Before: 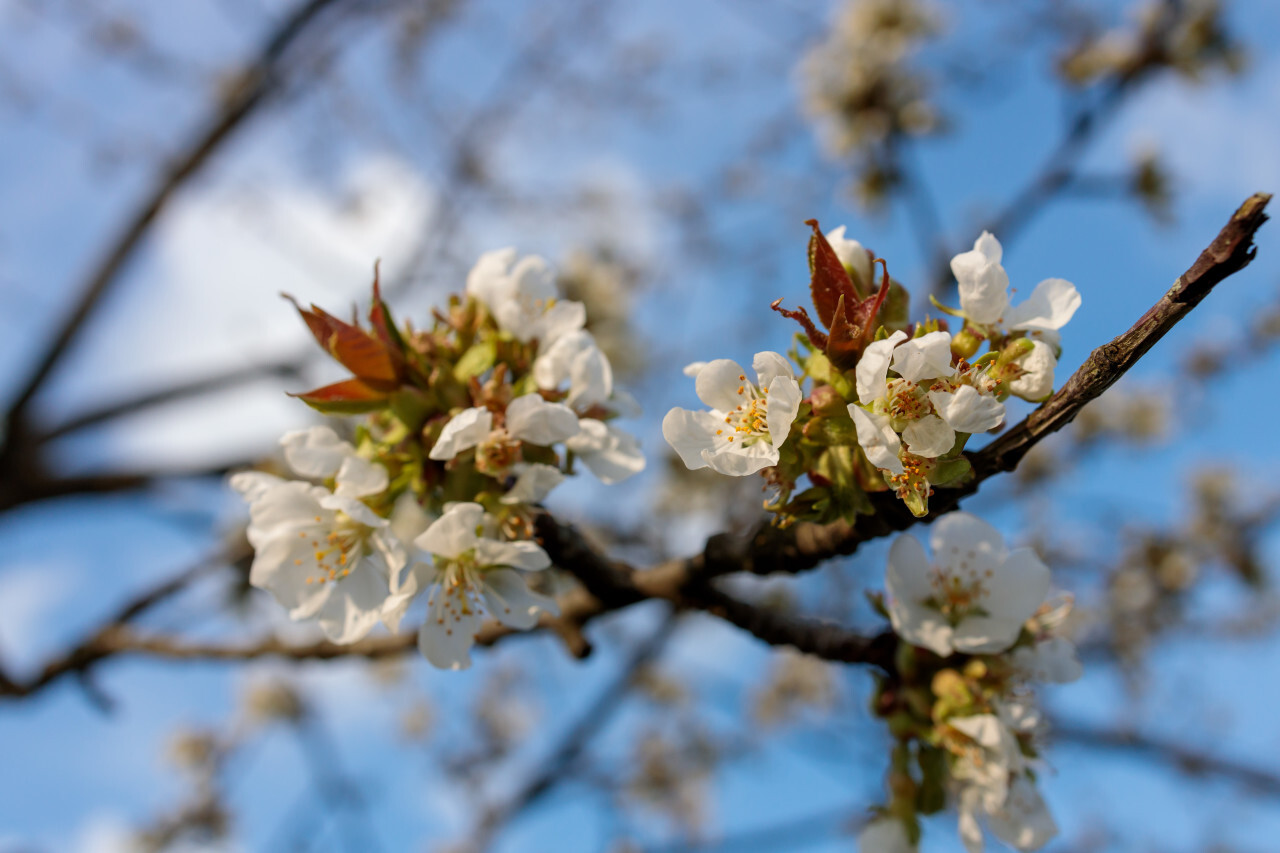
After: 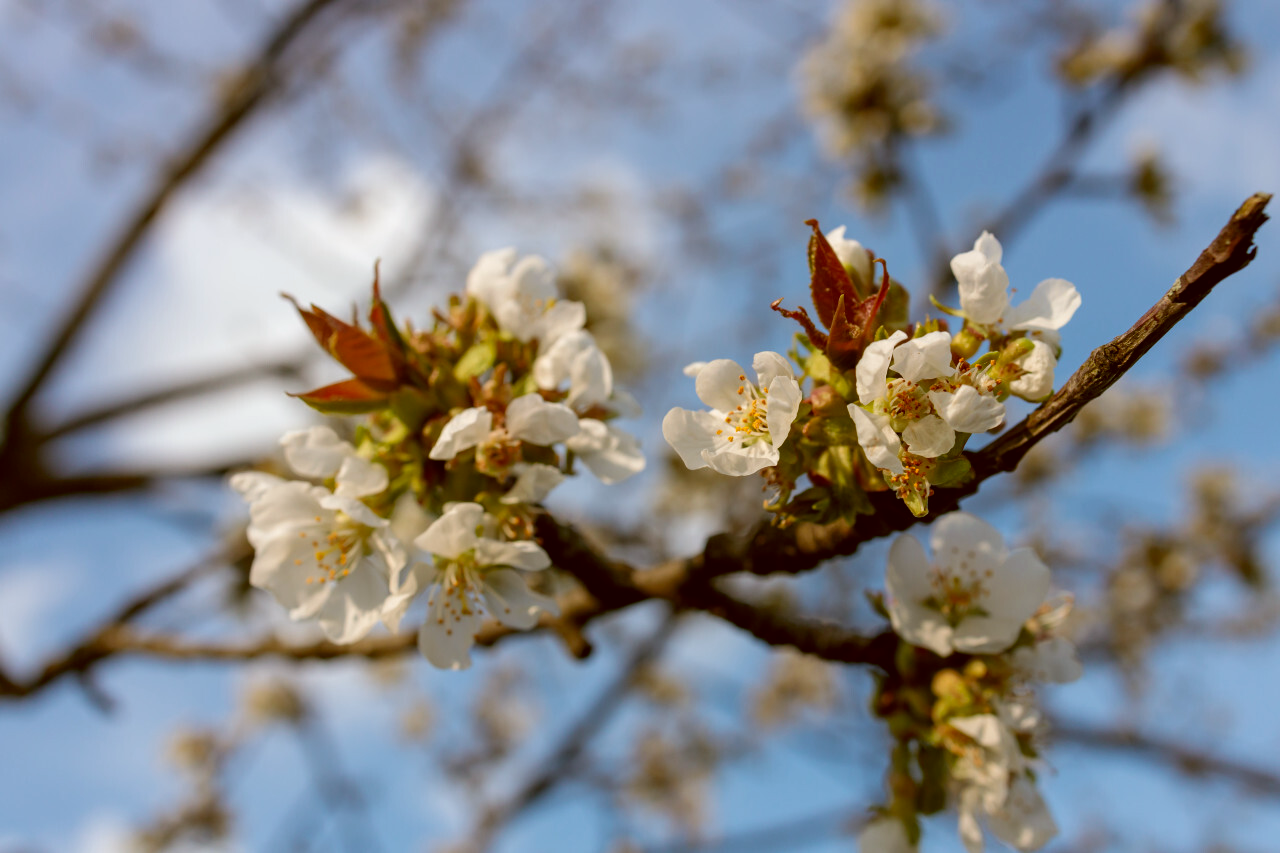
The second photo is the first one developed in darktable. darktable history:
color correction: highlights a* -0.341, highlights b* 0.159, shadows a* 5.02, shadows b* 20.09
